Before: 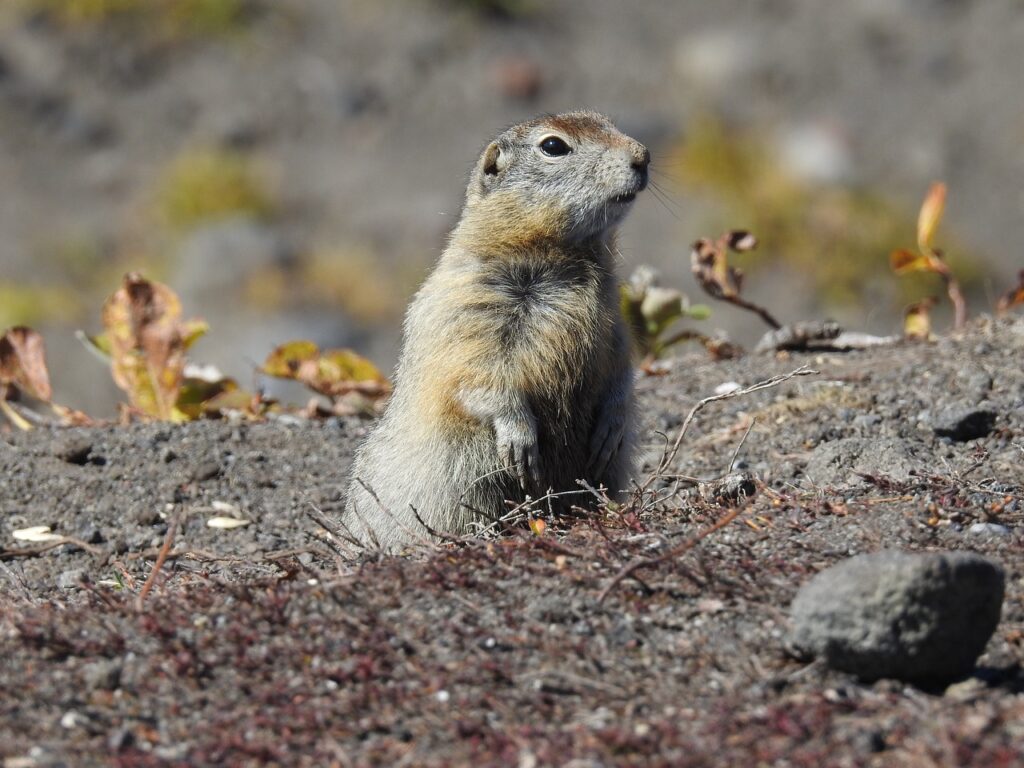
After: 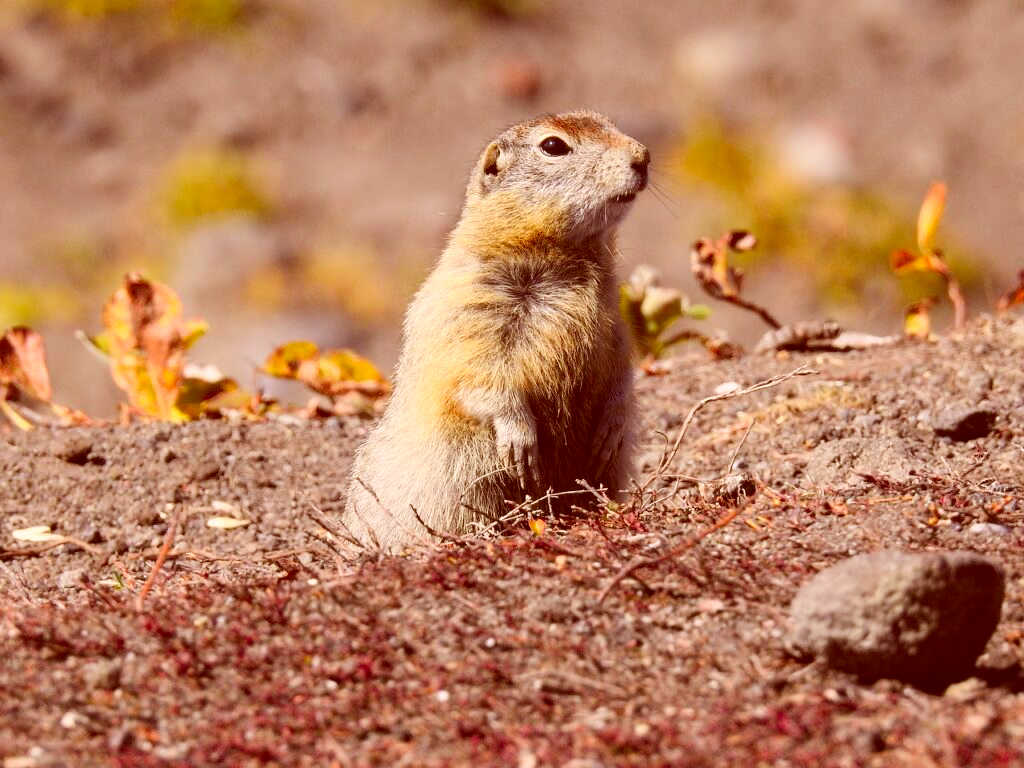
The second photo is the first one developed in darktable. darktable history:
color correction: highlights a* 9.03, highlights b* 8.71, shadows a* 40, shadows b* 40, saturation 0.8
exposure: exposure -0.01 EV, compensate highlight preservation false
contrast brightness saturation: contrast 0.2, brightness 0.2, saturation 0.8
